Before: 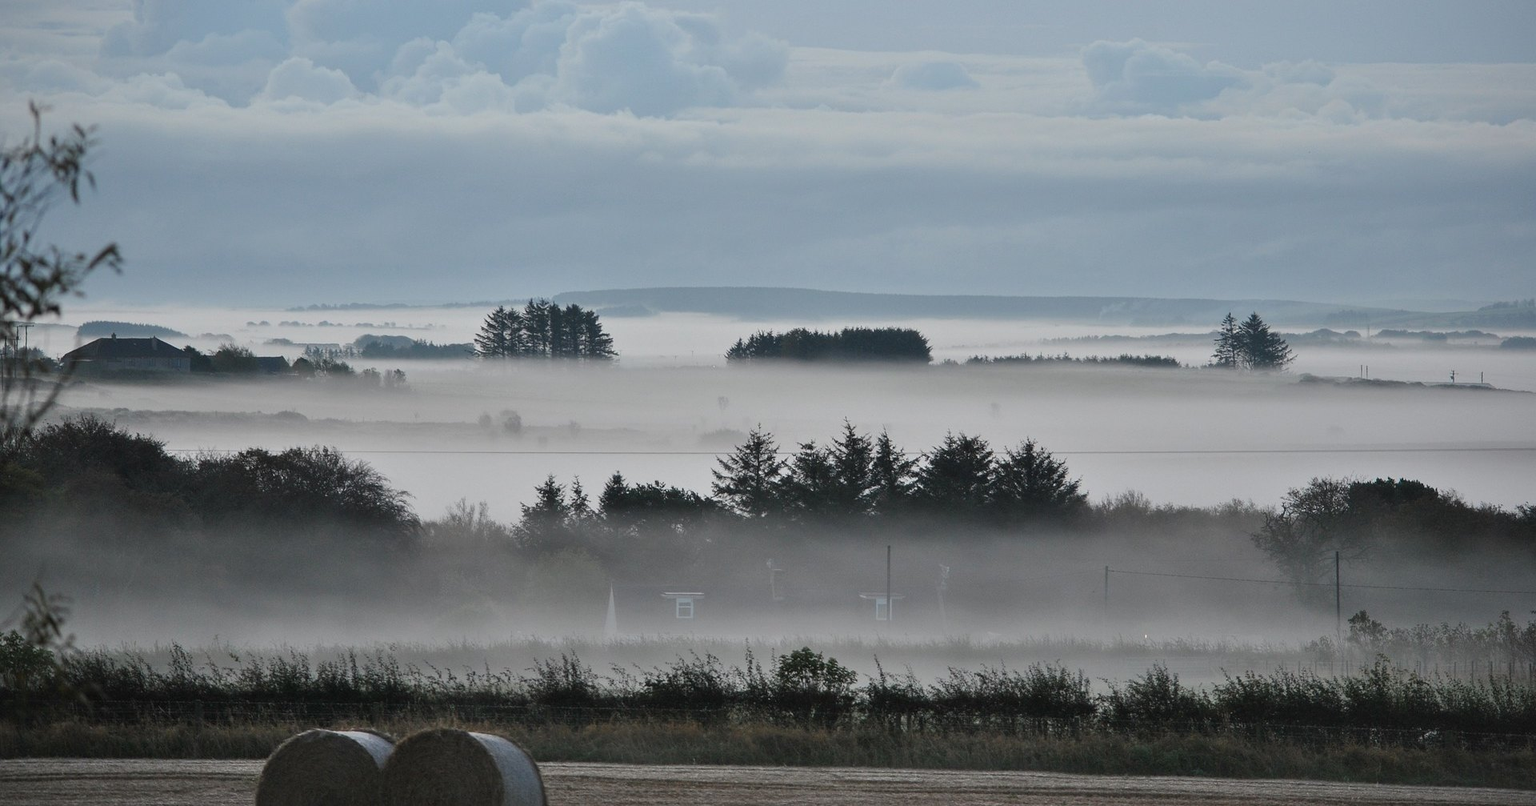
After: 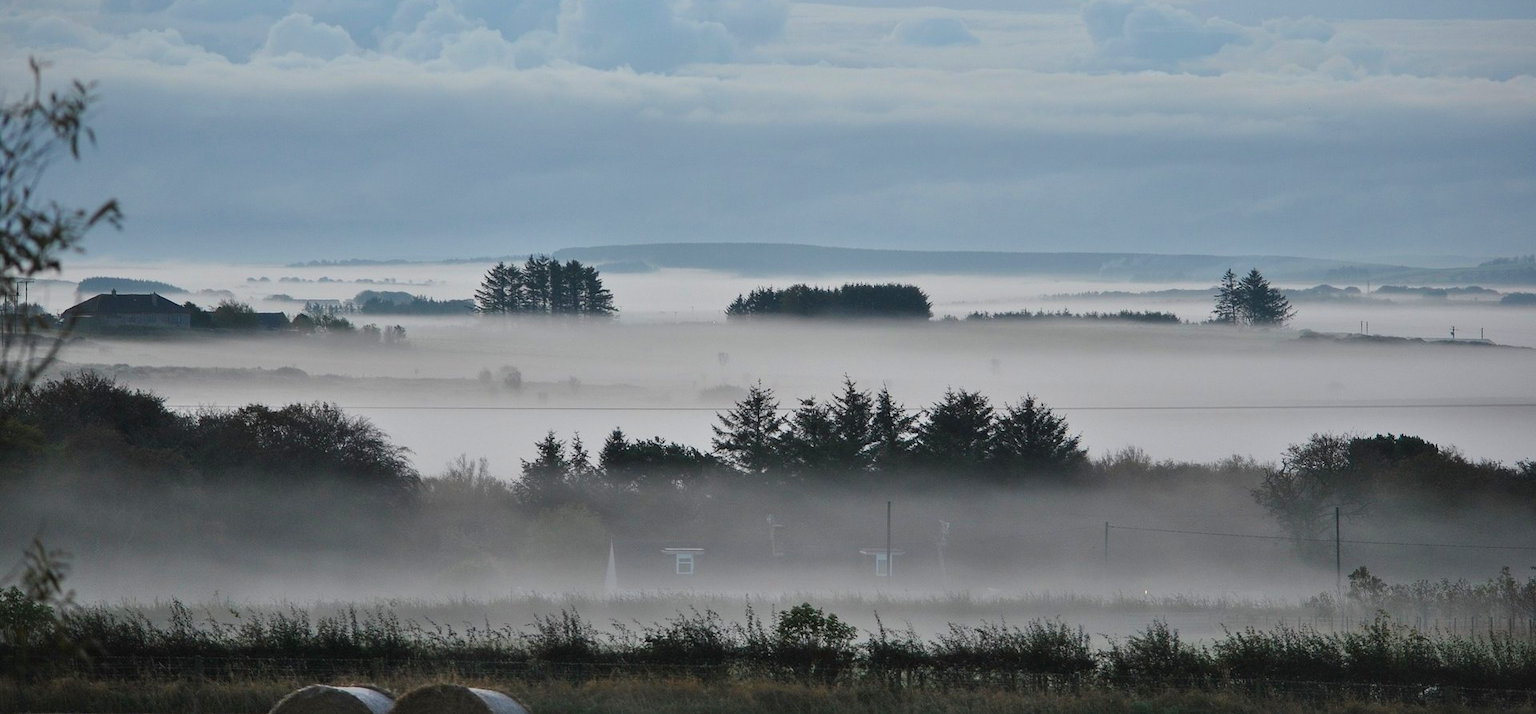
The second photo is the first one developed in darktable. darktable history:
crop and rotate: top 5.465%, bottom 5.796%
velvia: on, module defaults
